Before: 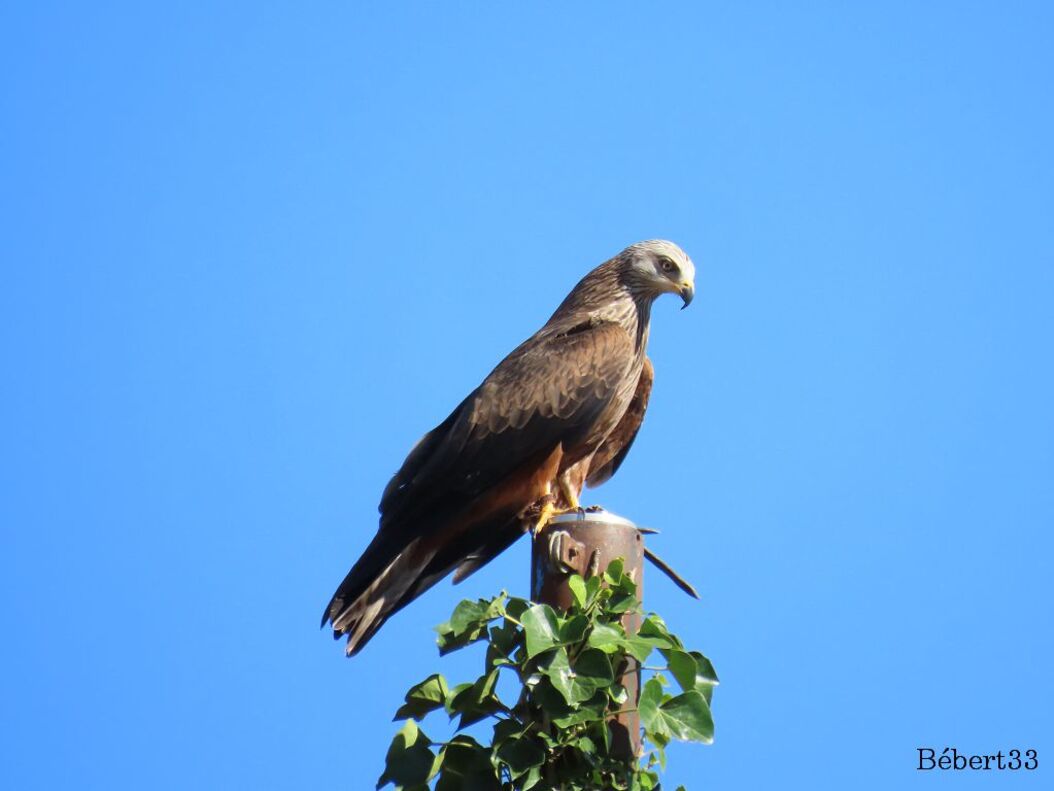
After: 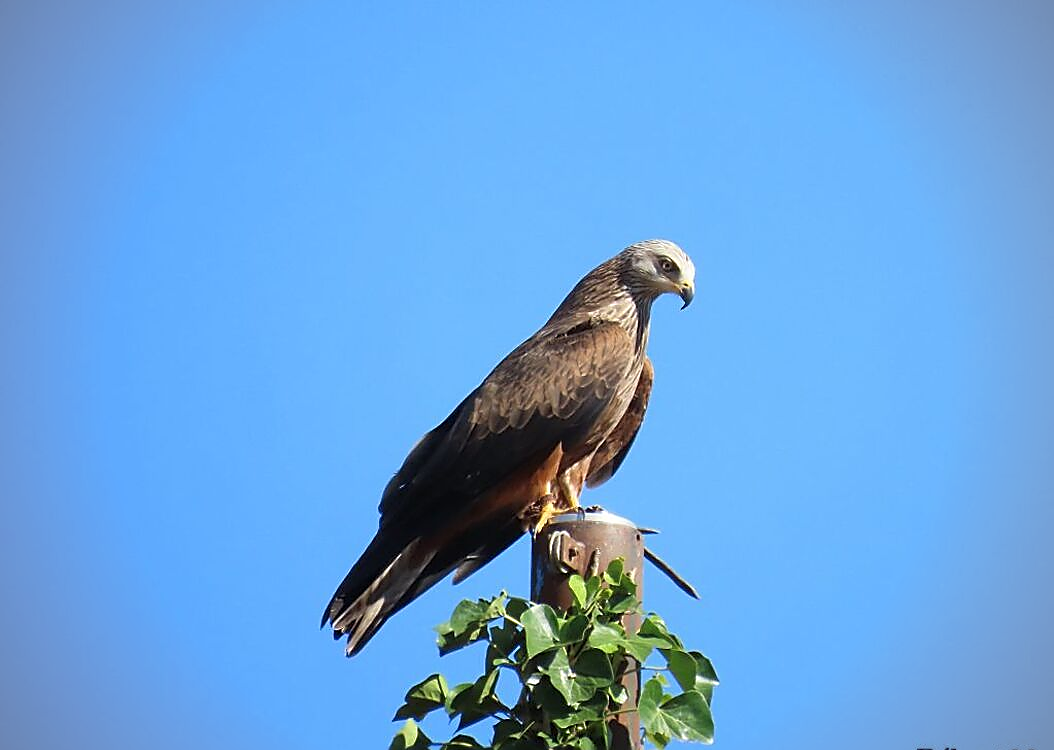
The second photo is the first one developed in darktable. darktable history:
vignetting: on, module defaults
crop and rotate: top 0%, bottom 5.097%
sharpen: radius 1.4, amount 1.25, threshold 0.7
